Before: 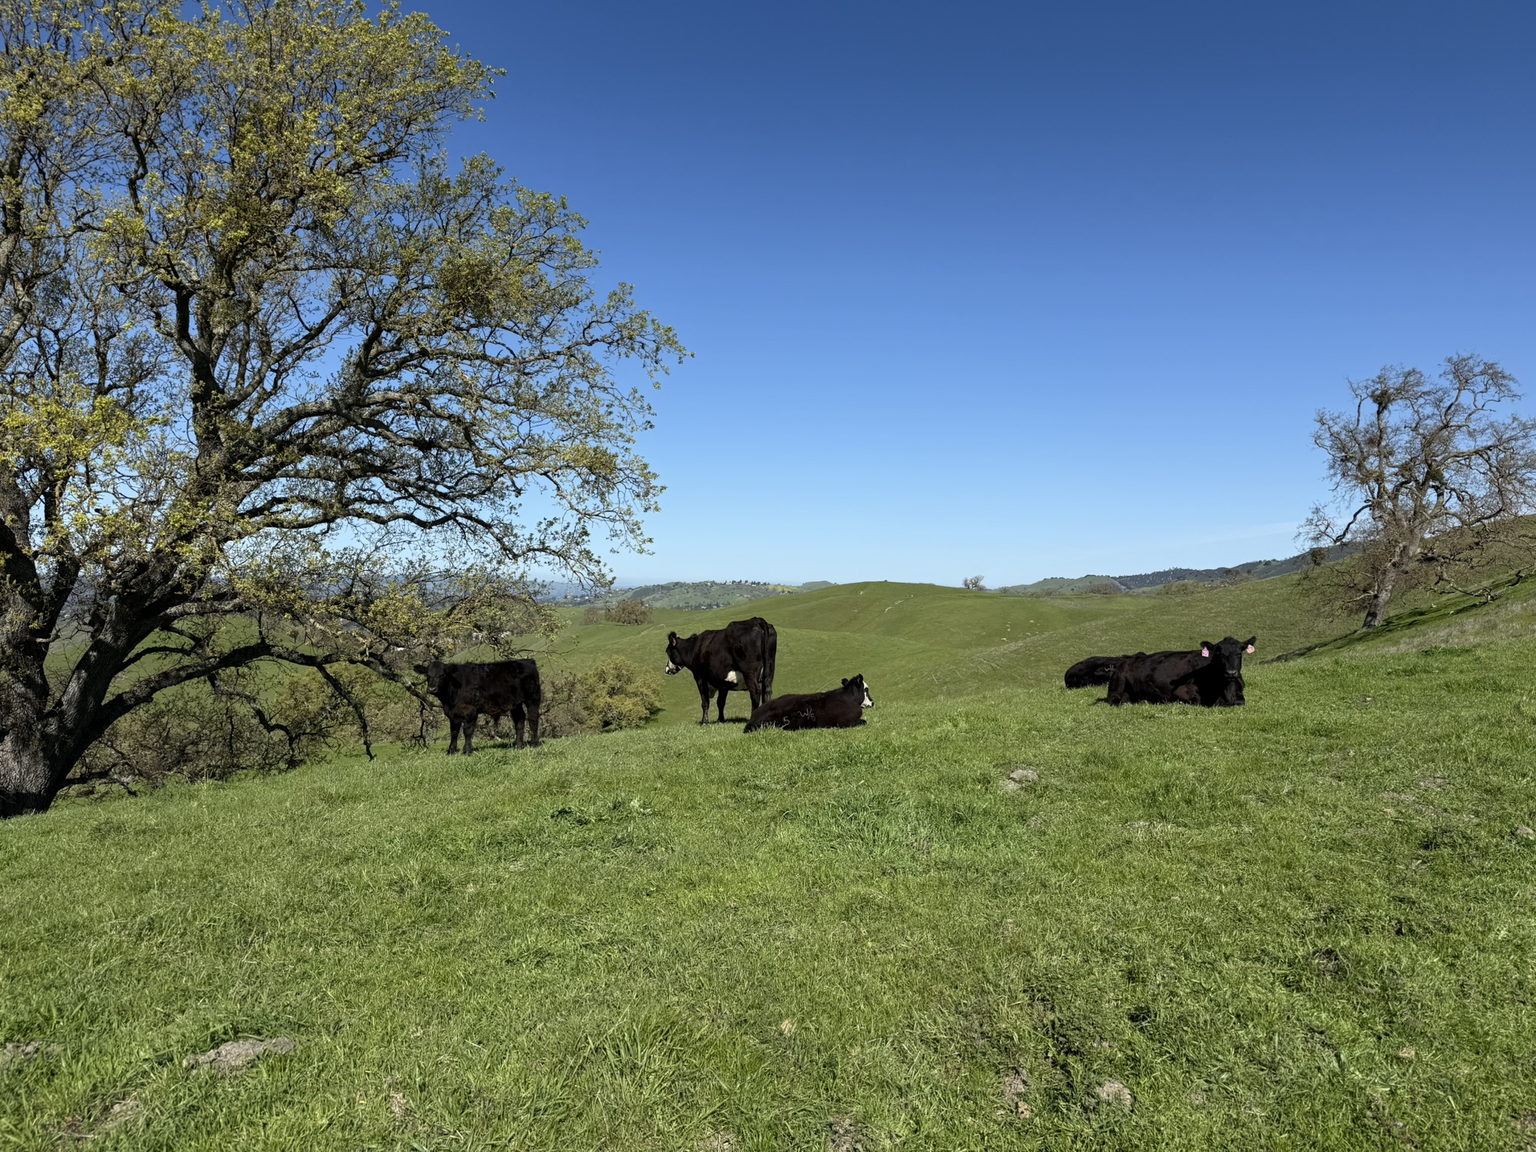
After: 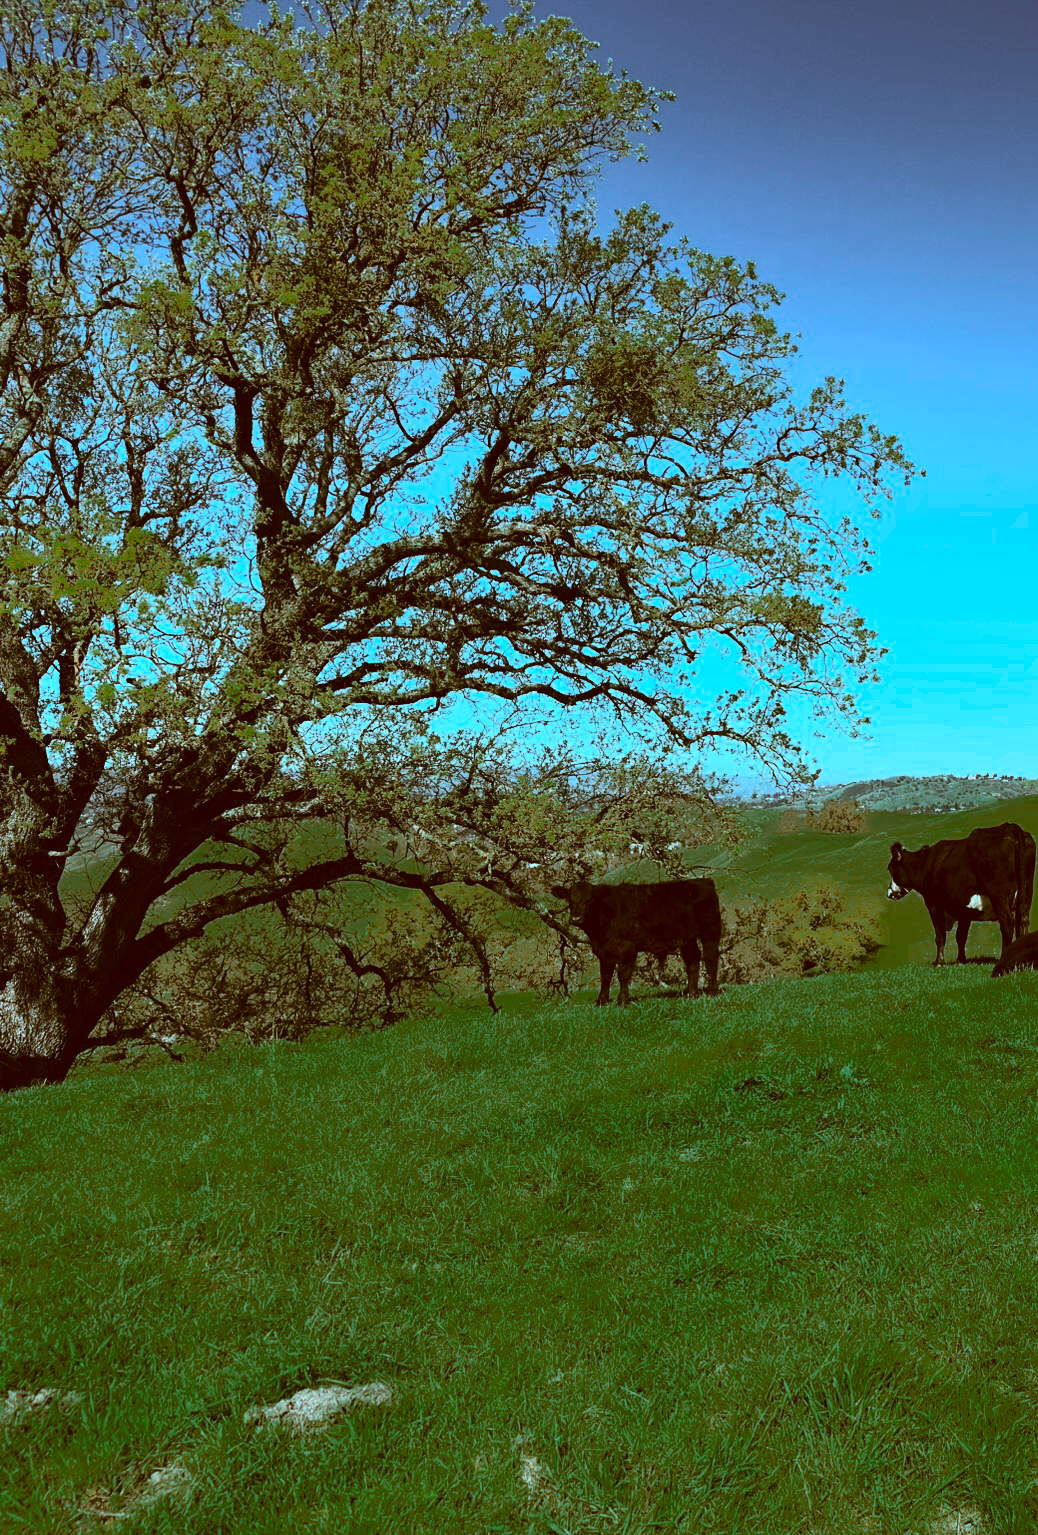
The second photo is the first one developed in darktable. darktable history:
shadows and highlights: radius 264.96, soften with gaussian
crop and rotate: left 0.019%, top 0%, right 49.265%
exposure: exposure 0.4 EV, compensate highlight preservation false
contrast brightness saturation: contrast 0.254, saturation -0.319
color balance rgb: global offset › luminance 0.776%, perceptual saturation grading › global saturation 25.467%, perceptual brilliance grading › global brilliance 15.676%, perceptual brilliance grading › shadows -34.193%, global vibrance 20%
color zones: curves: ch0 [(0.25, 0.5) (0.347, 0.092) (0.75, 0.5)]; ch1 [(0.25, 0.5) (0.33, 0.51) (0.75, 0.5)], mix 32.85%
color correction: highlights a* -14.7, highlights b* -16.88, shadows a* 10.75, shadows b* 28.98
